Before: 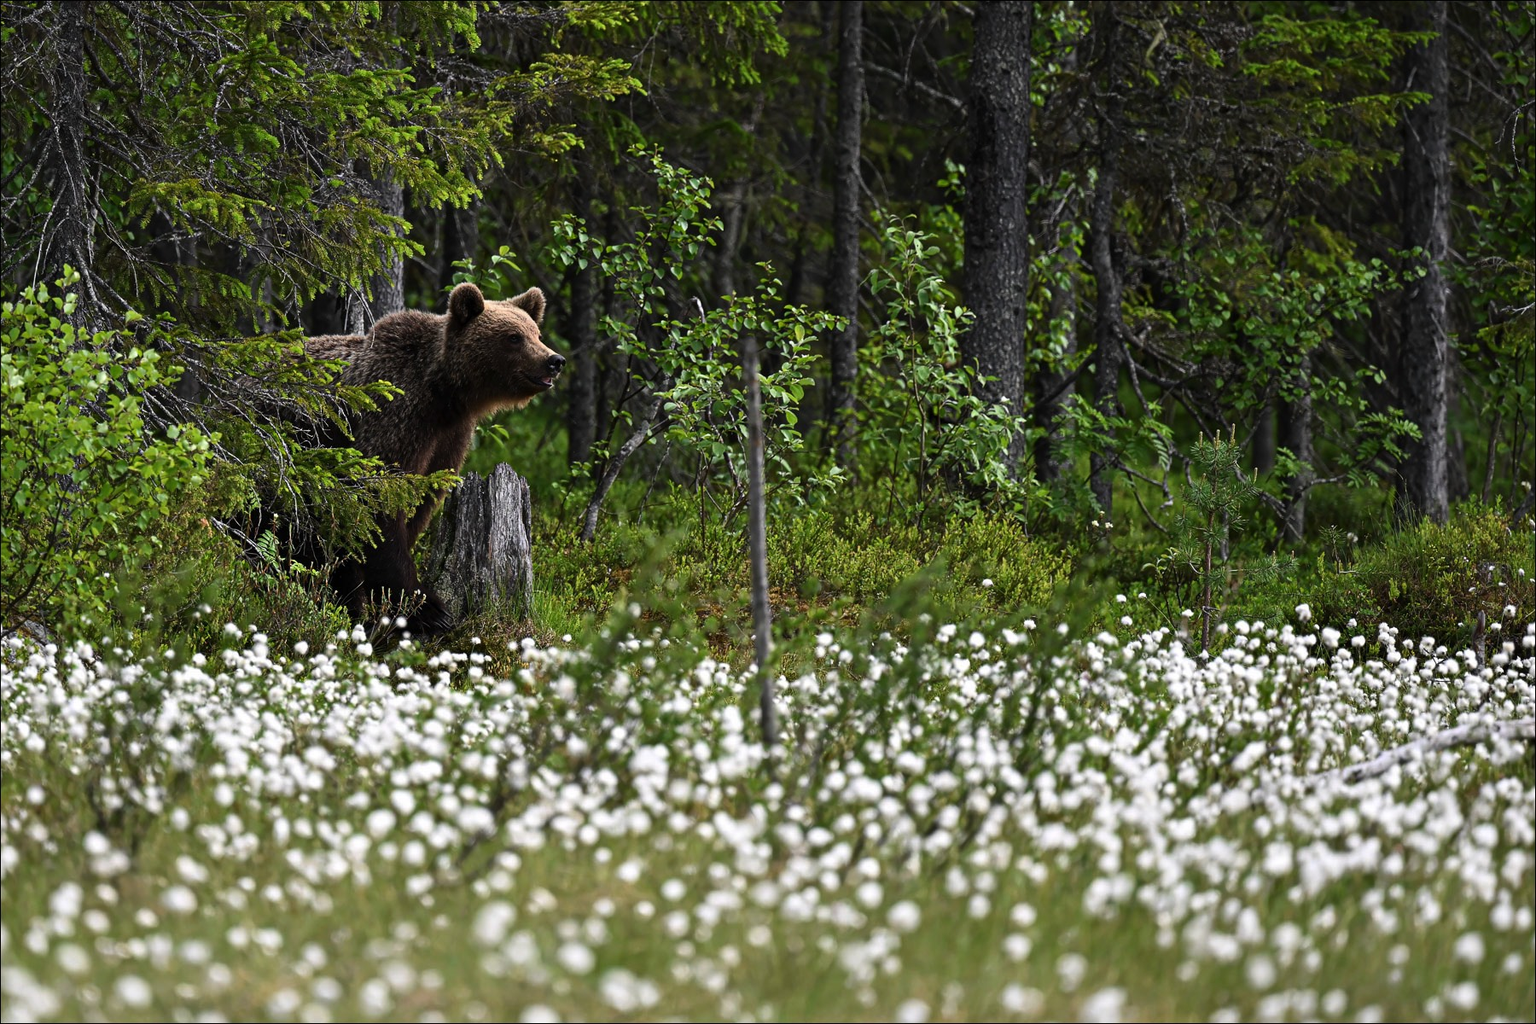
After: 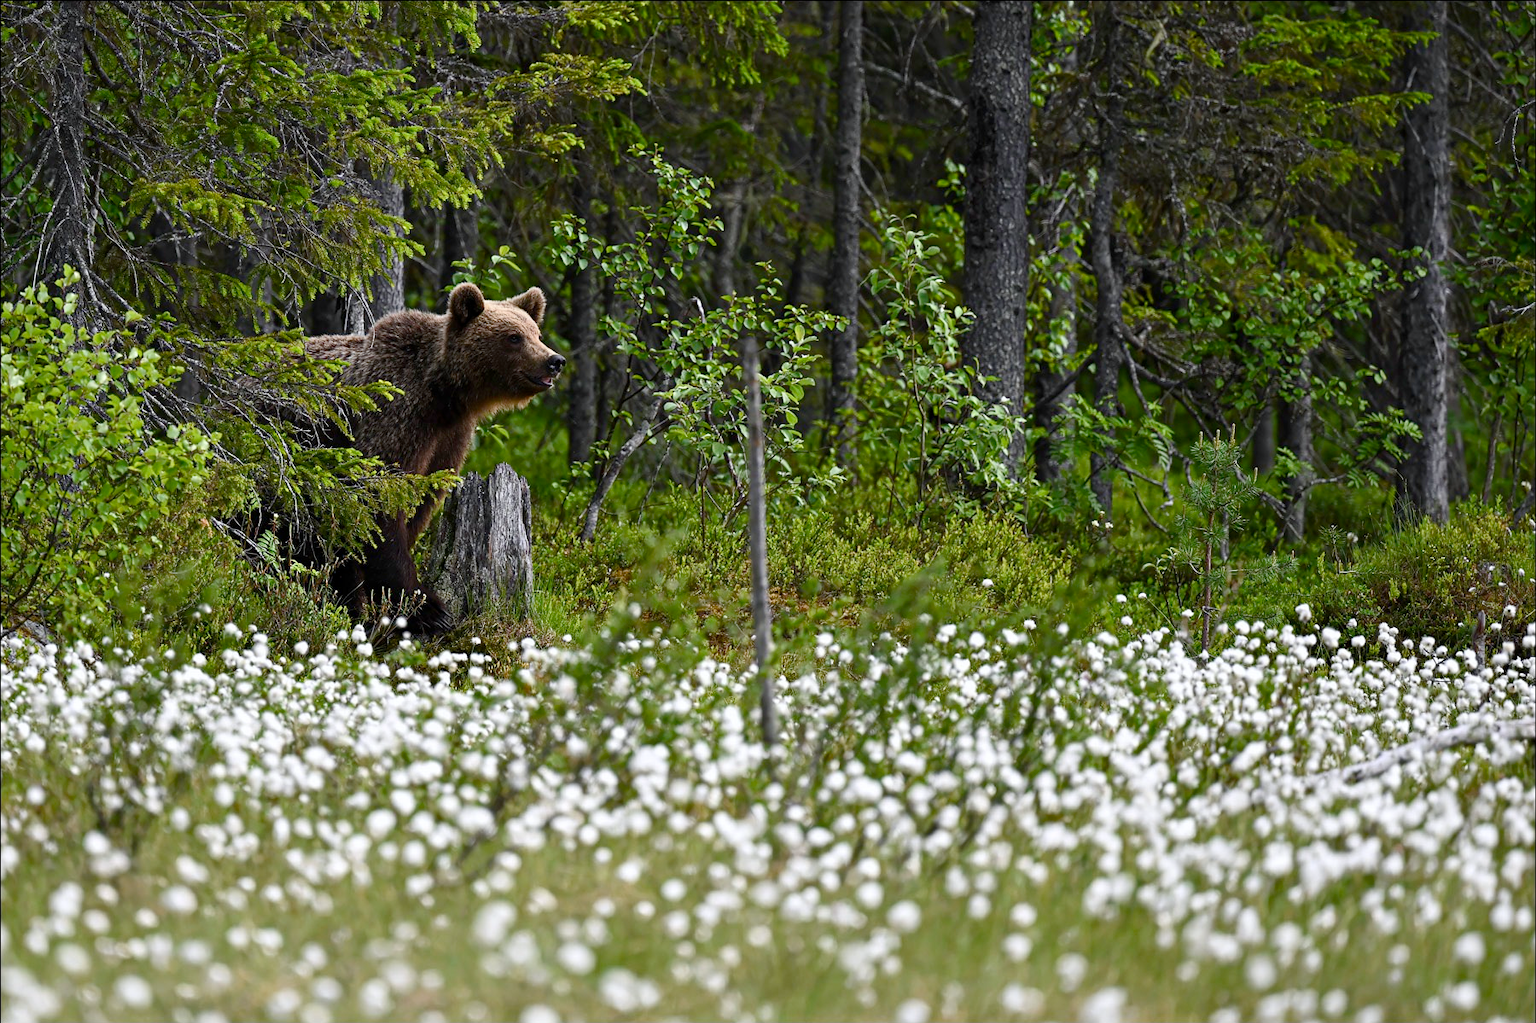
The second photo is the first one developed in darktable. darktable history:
color balance rgb: perceptual saturation grading › global saturation 20%, perceptual saturation grading › highlights -25%, perceptual saturation grading › shadows 25%
white balance: red 0.988, blue 1.017
crop: bottom 0.071%
